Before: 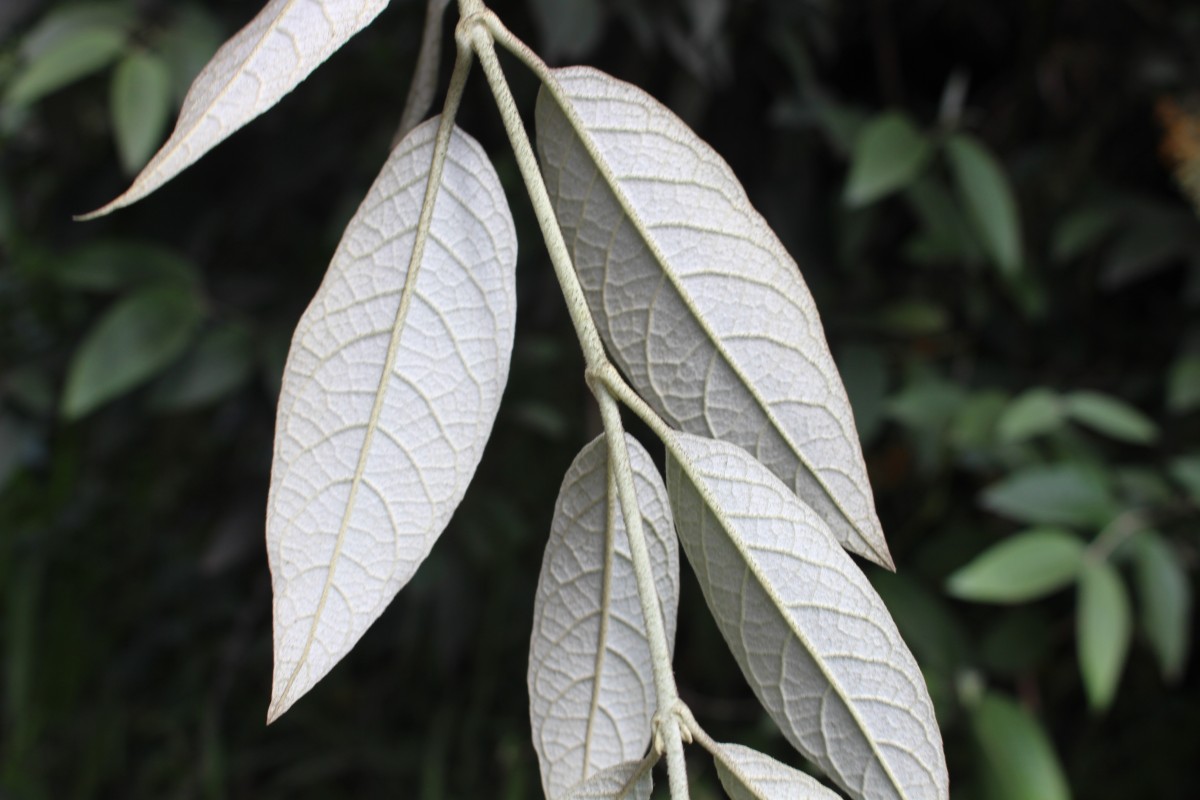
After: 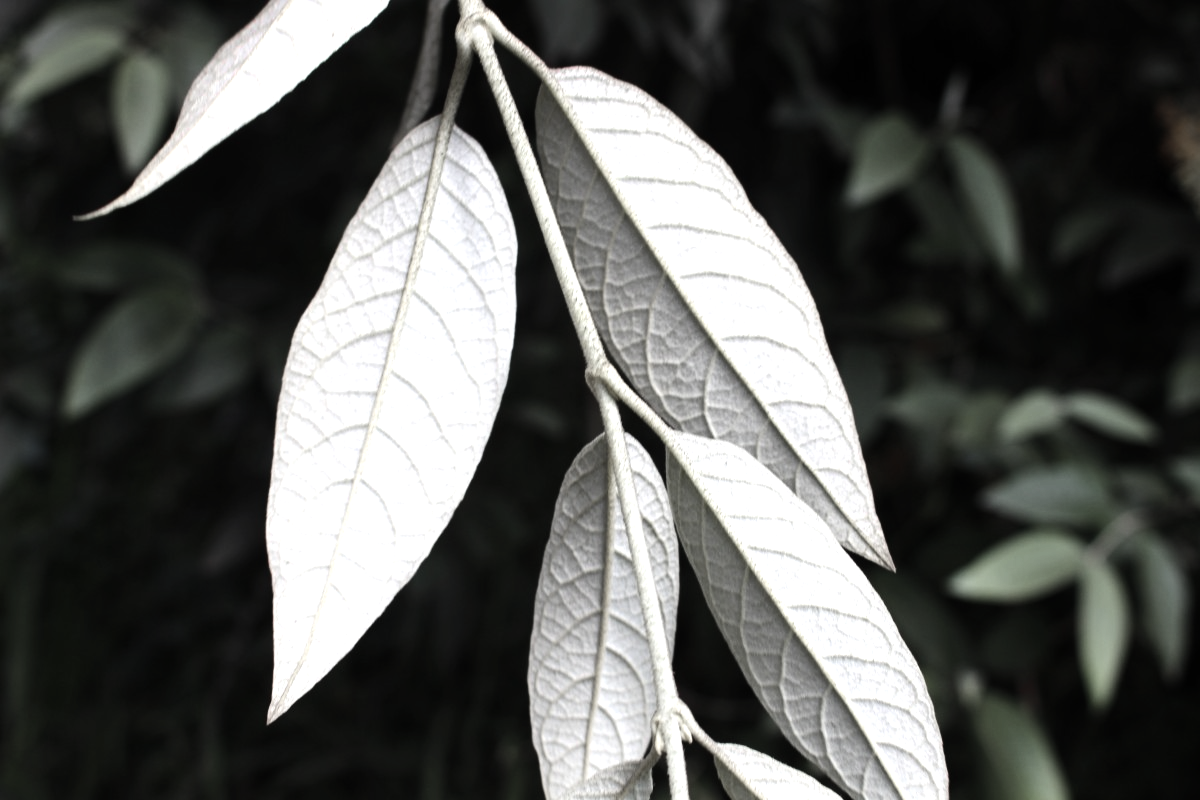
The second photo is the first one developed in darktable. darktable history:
color balance rgb: perceptual saturation grading › global saturation 30%, global vibrance 20%
tone equalizer: -8 EV -0.75 EV, -7 EV -0.7 EV, -6 EV -0.6 EV, -5 EV -0.4 EV, -3 EV 0.4 EV, -2 EV 0.6 EV, -1 EV 0.7 EV, +0 EV 0.75 EV, edges refinement/feathering 500, mask exposure compensation -1.57 EV, preserve details no
color zones: curves: ch1 [(0, 0.34) (0.143, 0.164) (0.286, 0.152) (0.429, 0.176) (0.571, 0.173) (0.714, 0.188) (0.857, 0.199) (1, 0.34)]
